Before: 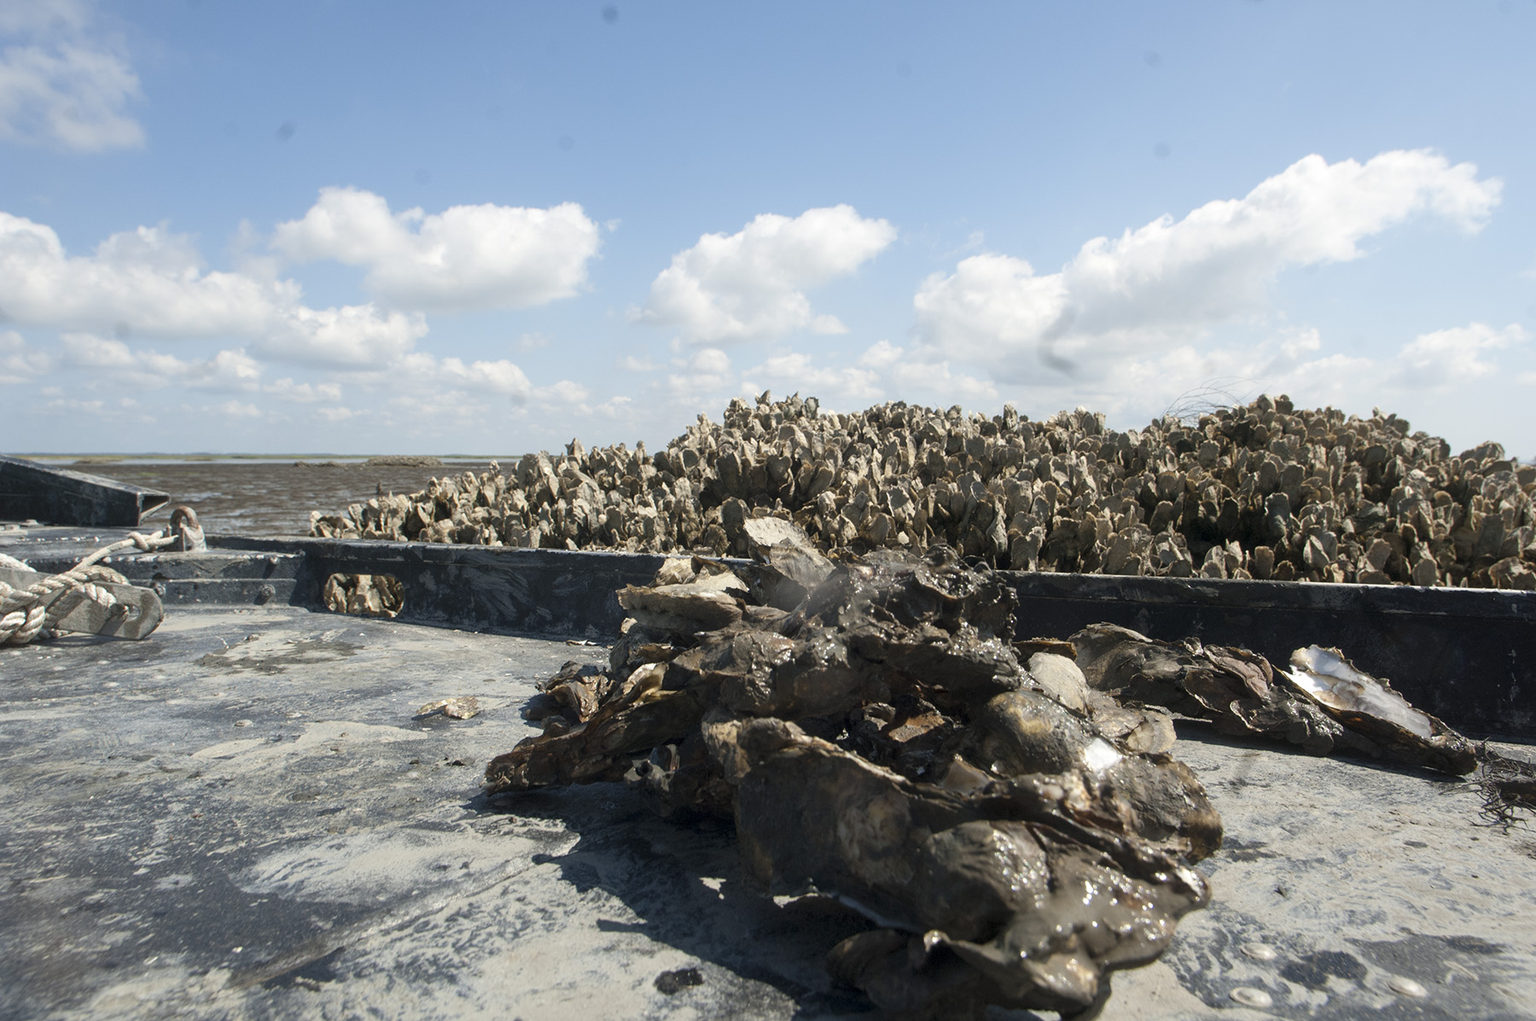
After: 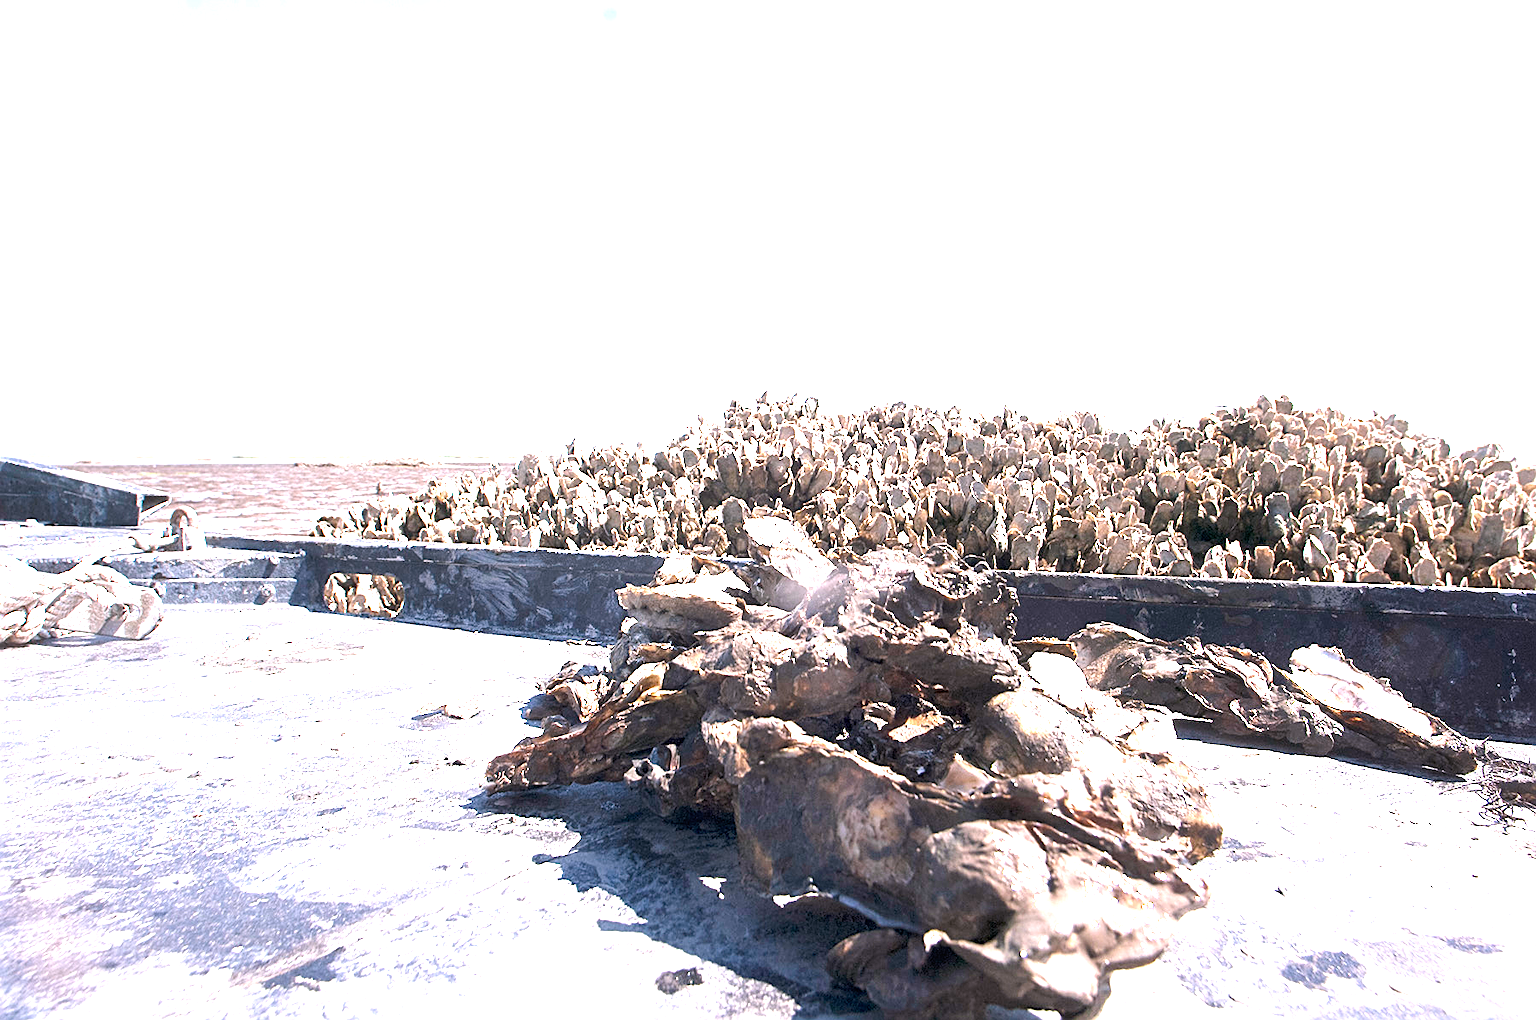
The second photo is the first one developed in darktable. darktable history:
white balance: red 1.066, blue 1.119
sharpen: on, module defaults
exposure: black level correction 0, exposure 2.138 EV, compensate exposure bias true, compensate highlight preservation false
